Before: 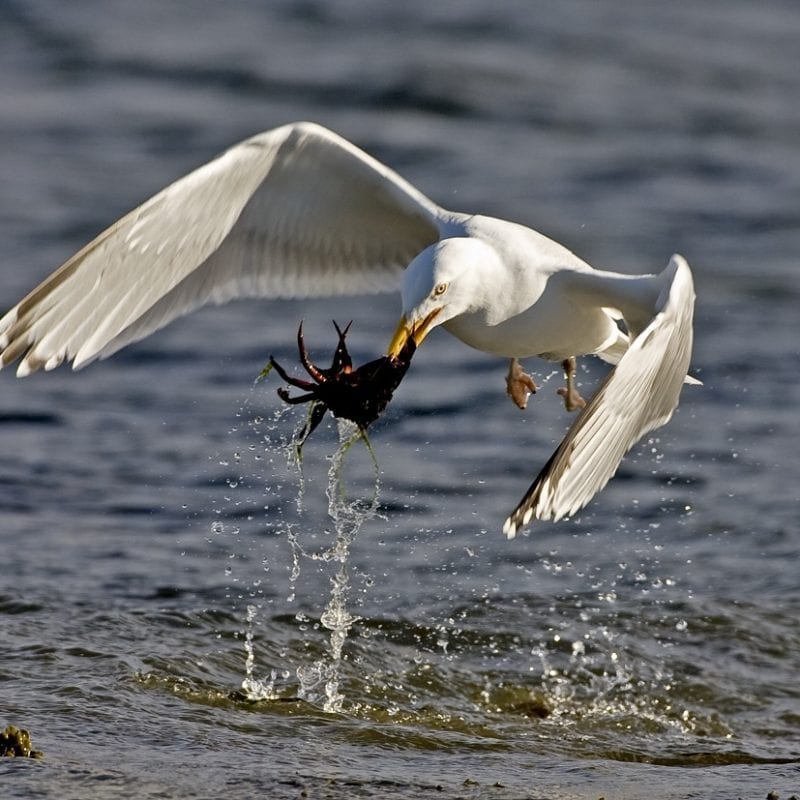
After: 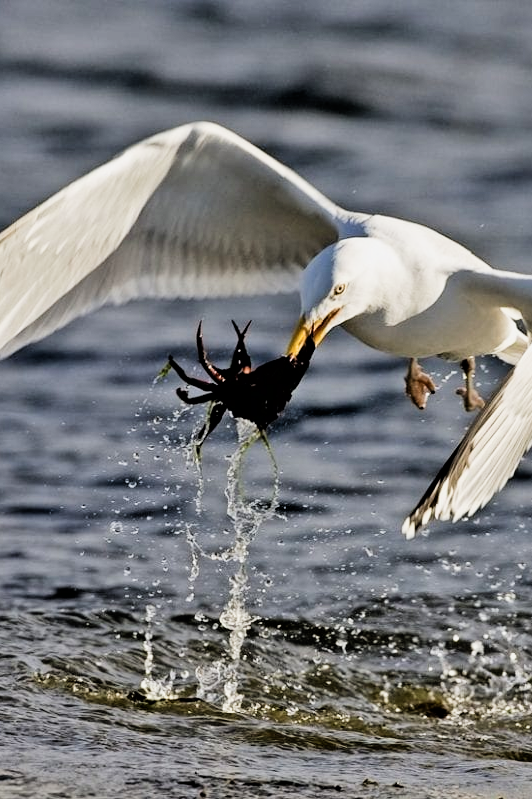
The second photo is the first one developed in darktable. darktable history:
exposure: black level correction 0, exposure 0.499 EV, compensate highlight preservation false
crop and rotate: left 12.711%, right 20.666%
filmic rgb: black relative exposure -5.13 EV, white relative exposure 4 EV, hardness 2.9, contrast 1.397, highlights saturation mix -29.54%
